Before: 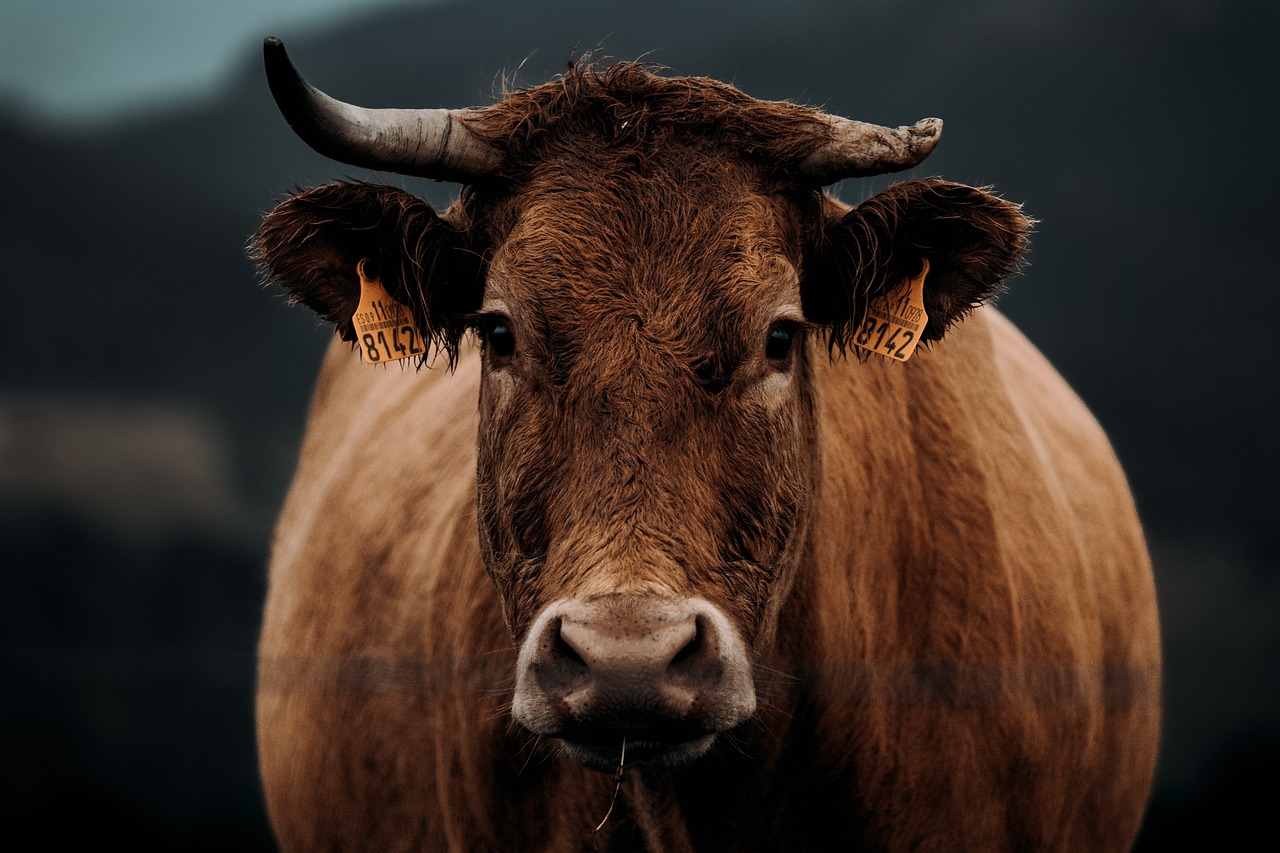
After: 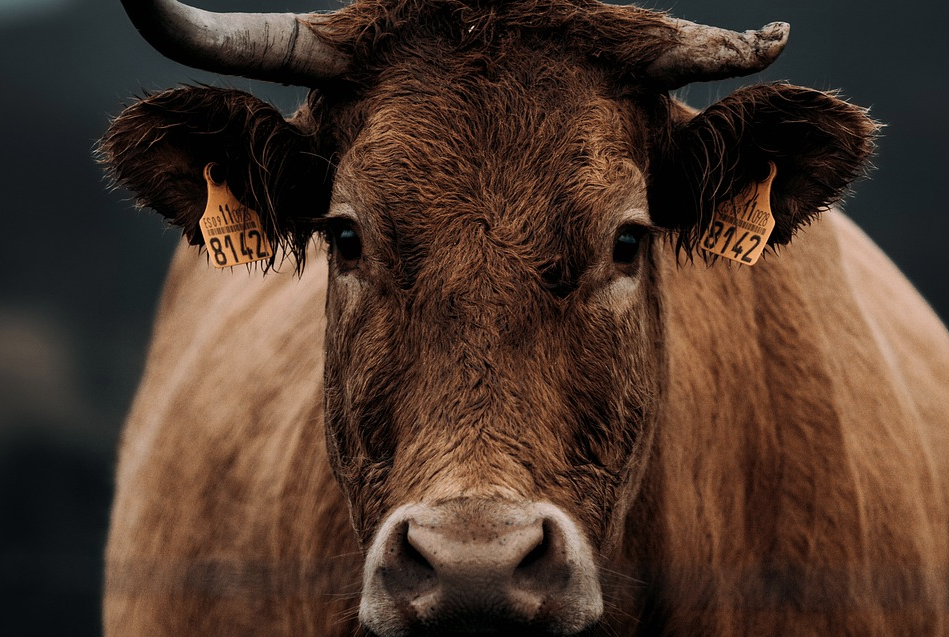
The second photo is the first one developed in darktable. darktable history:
color zones: curves: ch0 [(0, 0.425) (0.143, 0.422) (0.286, 0.42) (0.429, 0.419) (0.571, 0.419) (0.714, 0.42) (0.857, 0.422) (1, 0.425)]; ch1 [(0, 0.666) (0.143, 0.669) (0.286, 0.671) (0.429, 0.67) (0.571, 0.67) (0.714, 0.67) (0.857, 0.67) (1, 0.666)], mix -137.28%
crop and rotate: left 11.97%, top 11.454%, right 13.856%, bottom 13.862%
